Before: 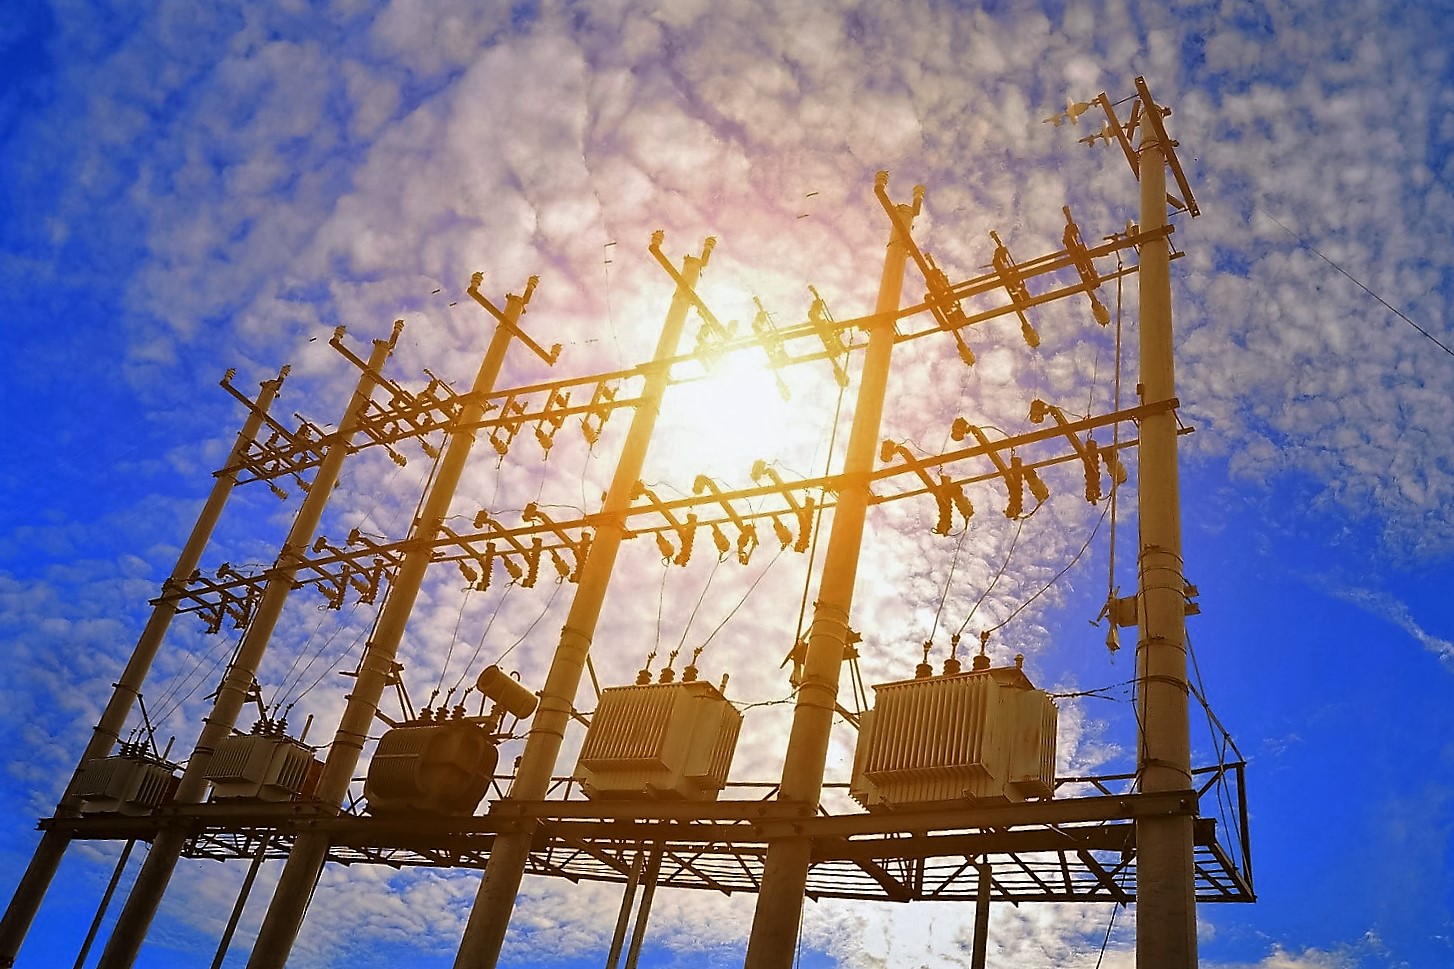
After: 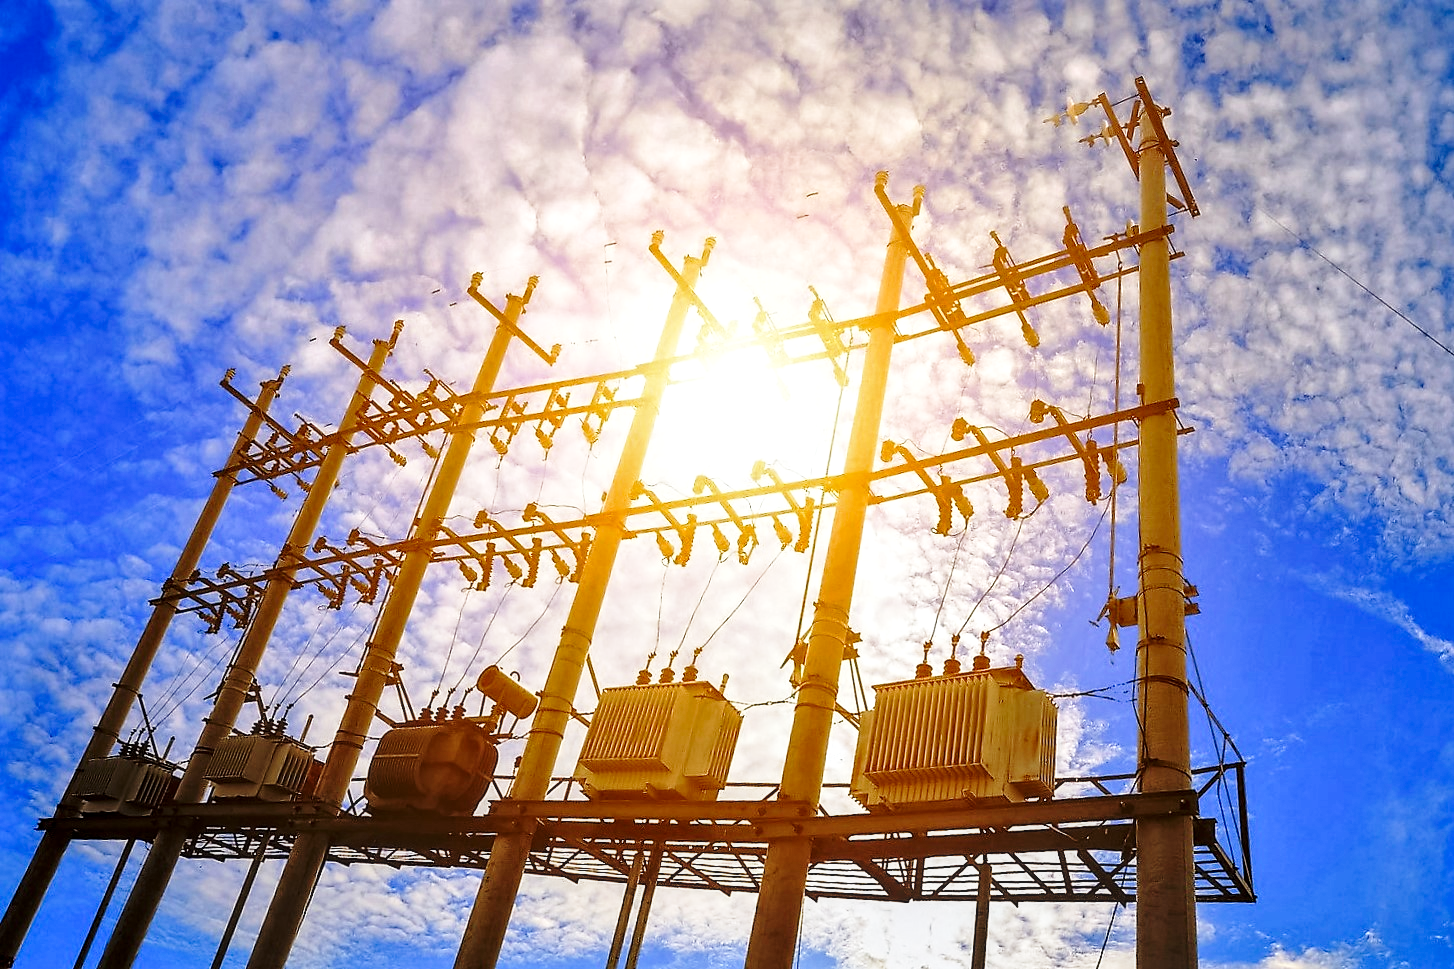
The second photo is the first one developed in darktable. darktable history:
base curve: curves: ch0 [(0, 0) (0.028, 0.03) (0.121, 0.232) (0.46, 0.748) (0.859, 0.968) (1, 1)], preserve colors none
local contrast: detail 130%
